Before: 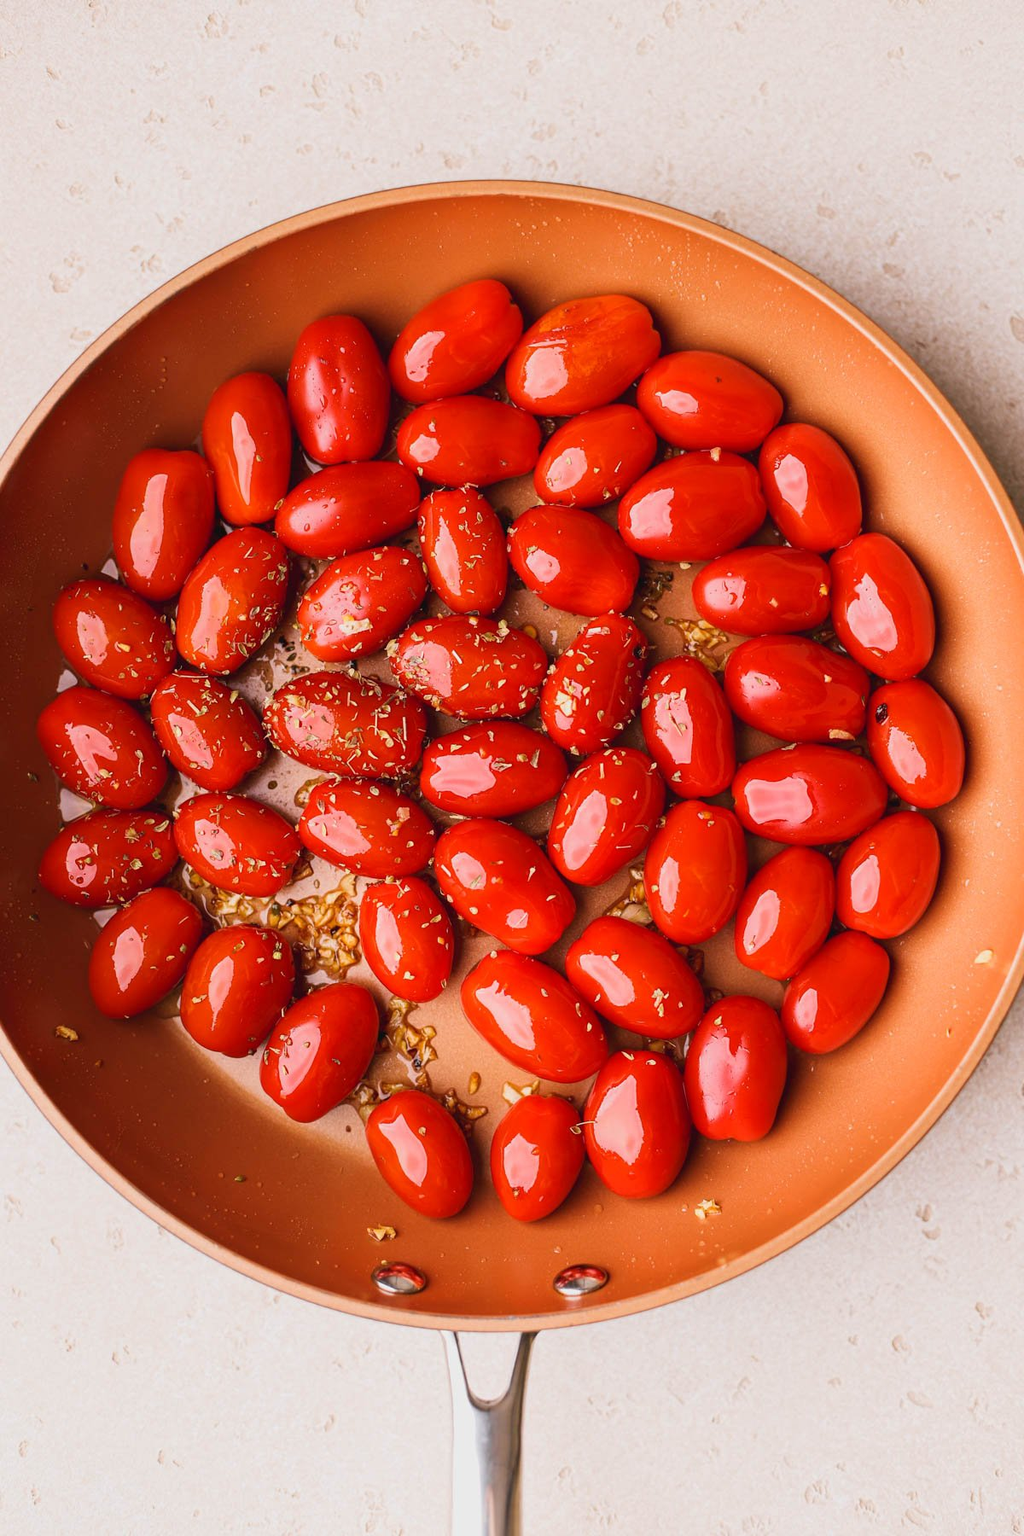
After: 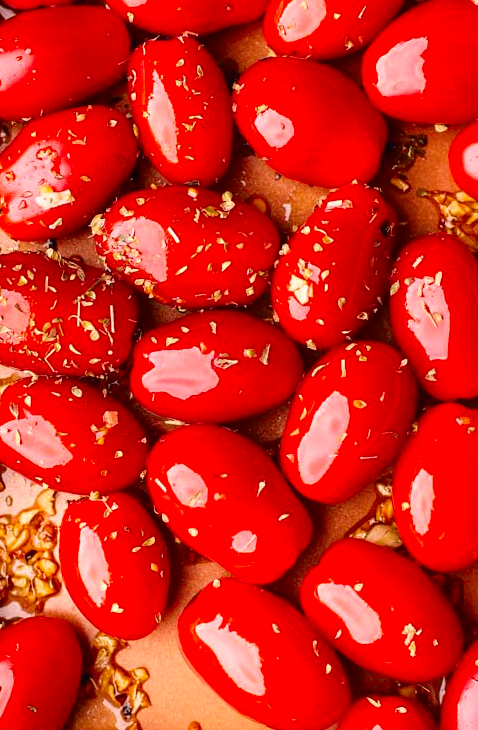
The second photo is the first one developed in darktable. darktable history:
tone equalizer: -8 EV 0.967 EV, -7 EV 1.02 EV, -6 EV 0.961 EV, -5 EV 1.01 EV, -4 EV 1.02 EV, -3 EV 0.738 EV, -2 EV 0.527 EV, -1 EV 0.248 EV, edges refinement/feathering 500, mask exposure compensation -1.57 EV, preserve details no
crop: left 30.223%, top 29.762%, right 29.91%, bottom 29.634%
contrast brightness saturation: contrast 0.104, brightness -0.255, saturation 0.136
